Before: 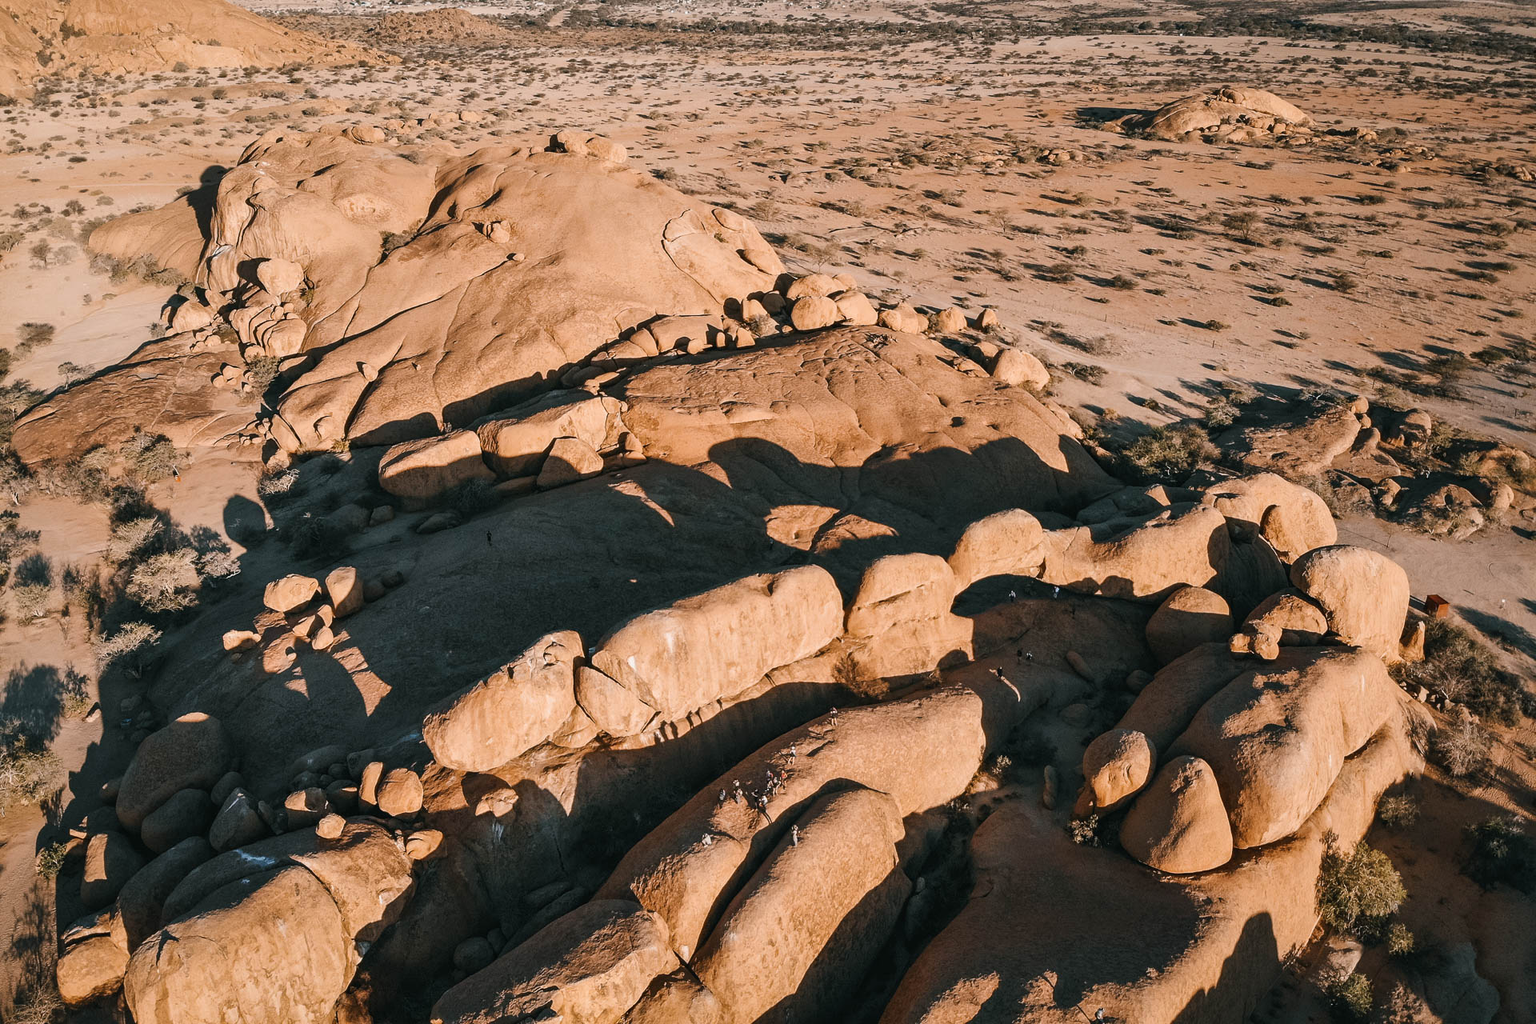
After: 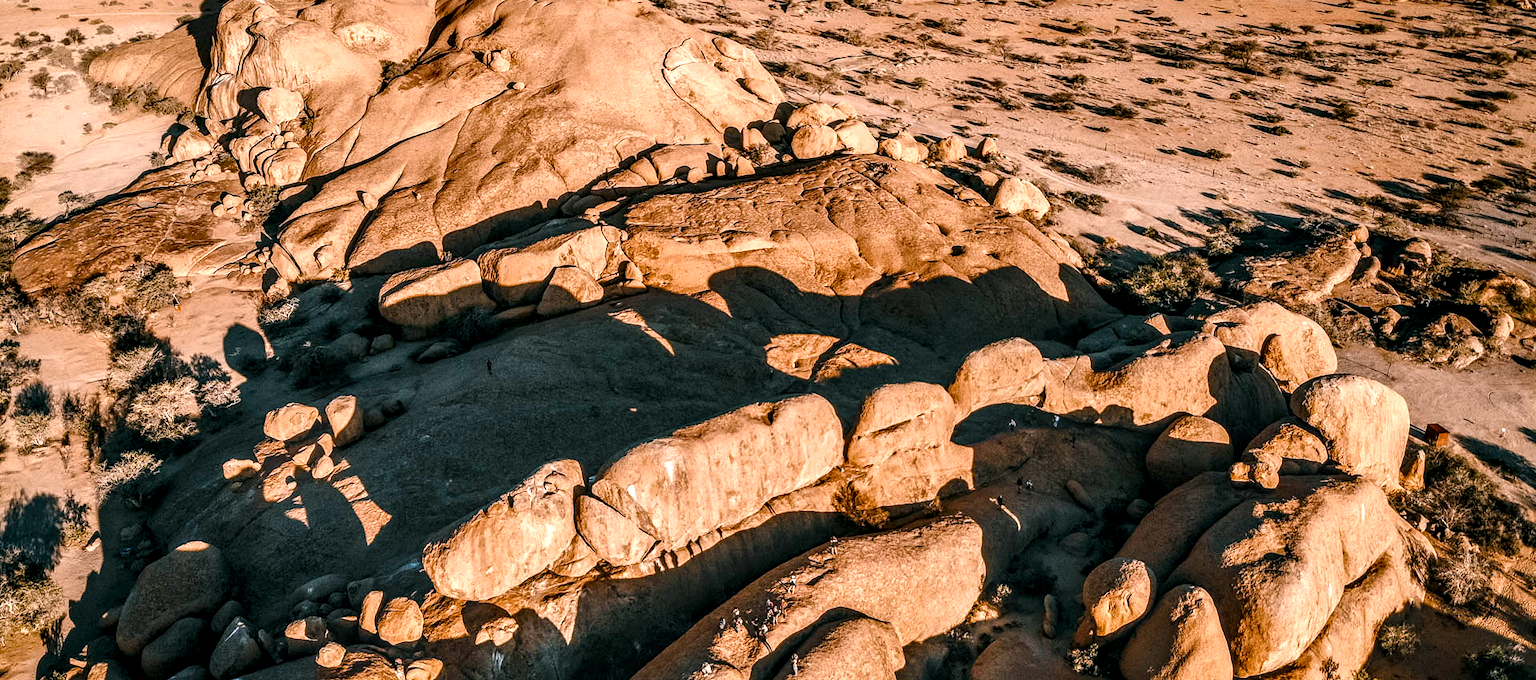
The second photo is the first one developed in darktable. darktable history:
crop: top 16.727%, bottom 16.727%
color balance rgb: shadows lift › chroma 1%, shadows lift › hue 217.2°, power › hue 310.8°, highlights gain › chroma 2%, highlights gain › hue 44.4°, global offset › luminance 0.25%, global offset › hue 171.6°, perceptual saturation grading › global saturation 14.09%, perceptual saturation grading › highlights -30%, perceptual saturation grading › shadows 50.67%, global vibrance 25%, contrast 20%
local contrast: highlights 0%, shadows 0%, detail 182%
